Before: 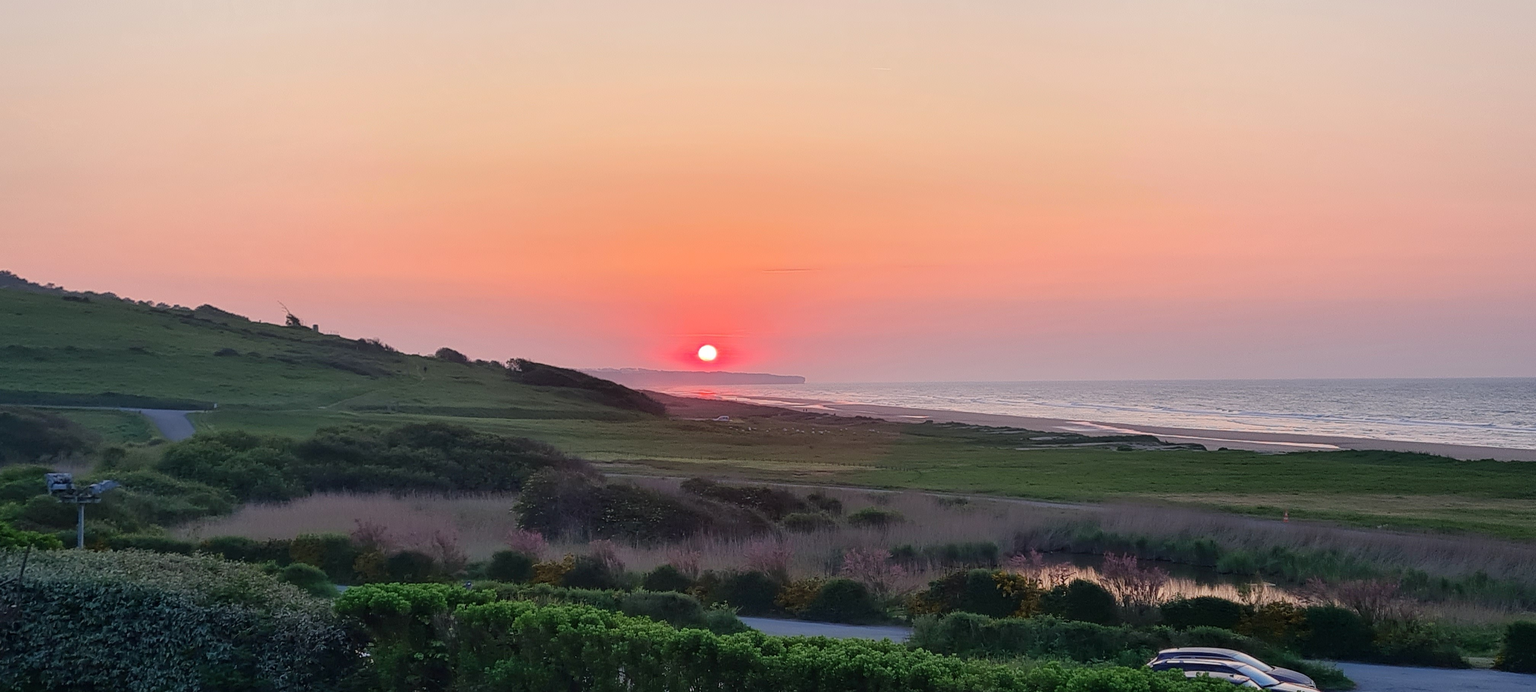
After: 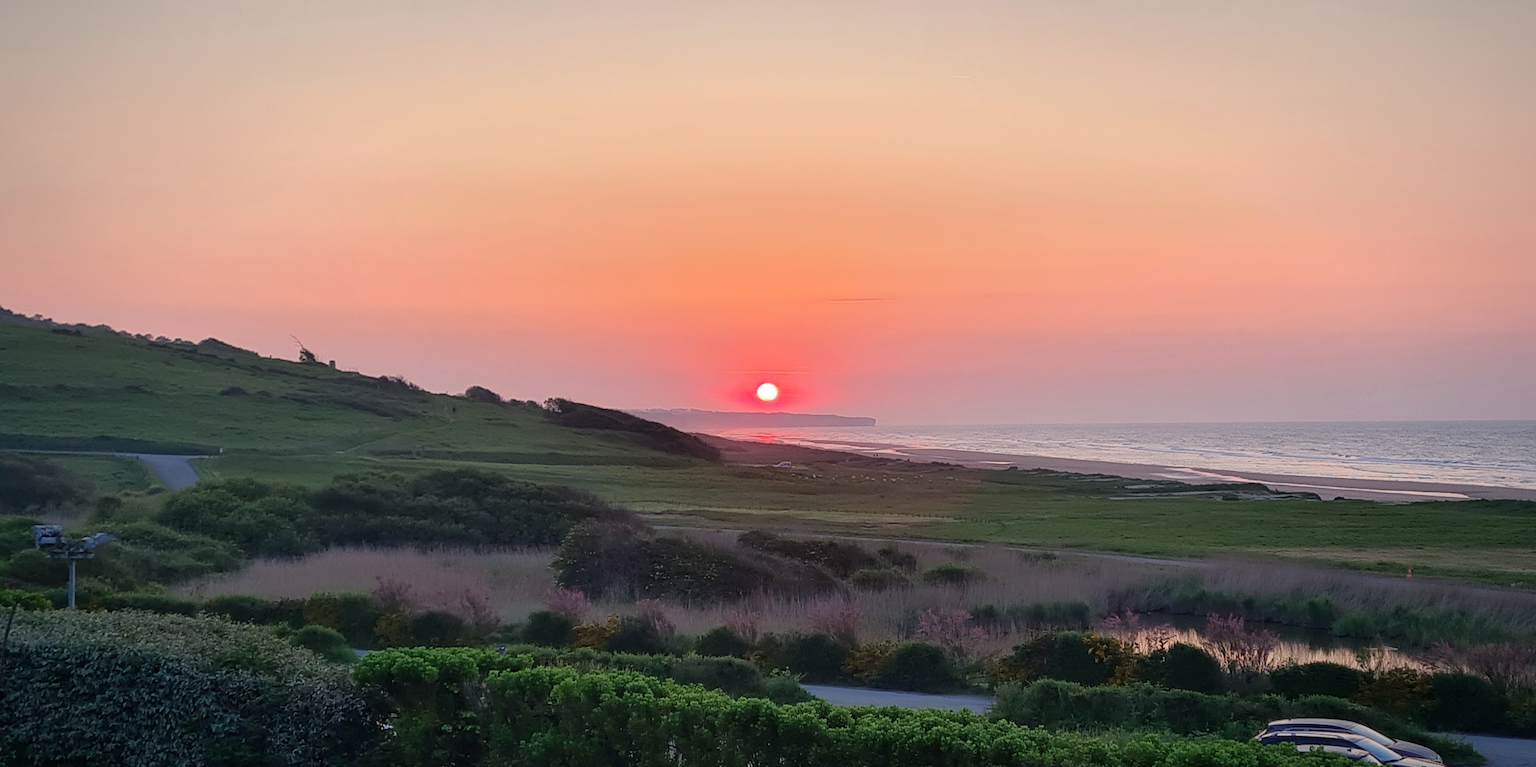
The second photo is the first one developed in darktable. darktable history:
crop and rotate: left 1.088%, right 8.807%
vignetting: fall-off start 80.87%, fall-off radius 61.59%, brightness -0.384, saturation 0.007, center (0, 0.007), automatic ratio true, width/height ratio 1.418
